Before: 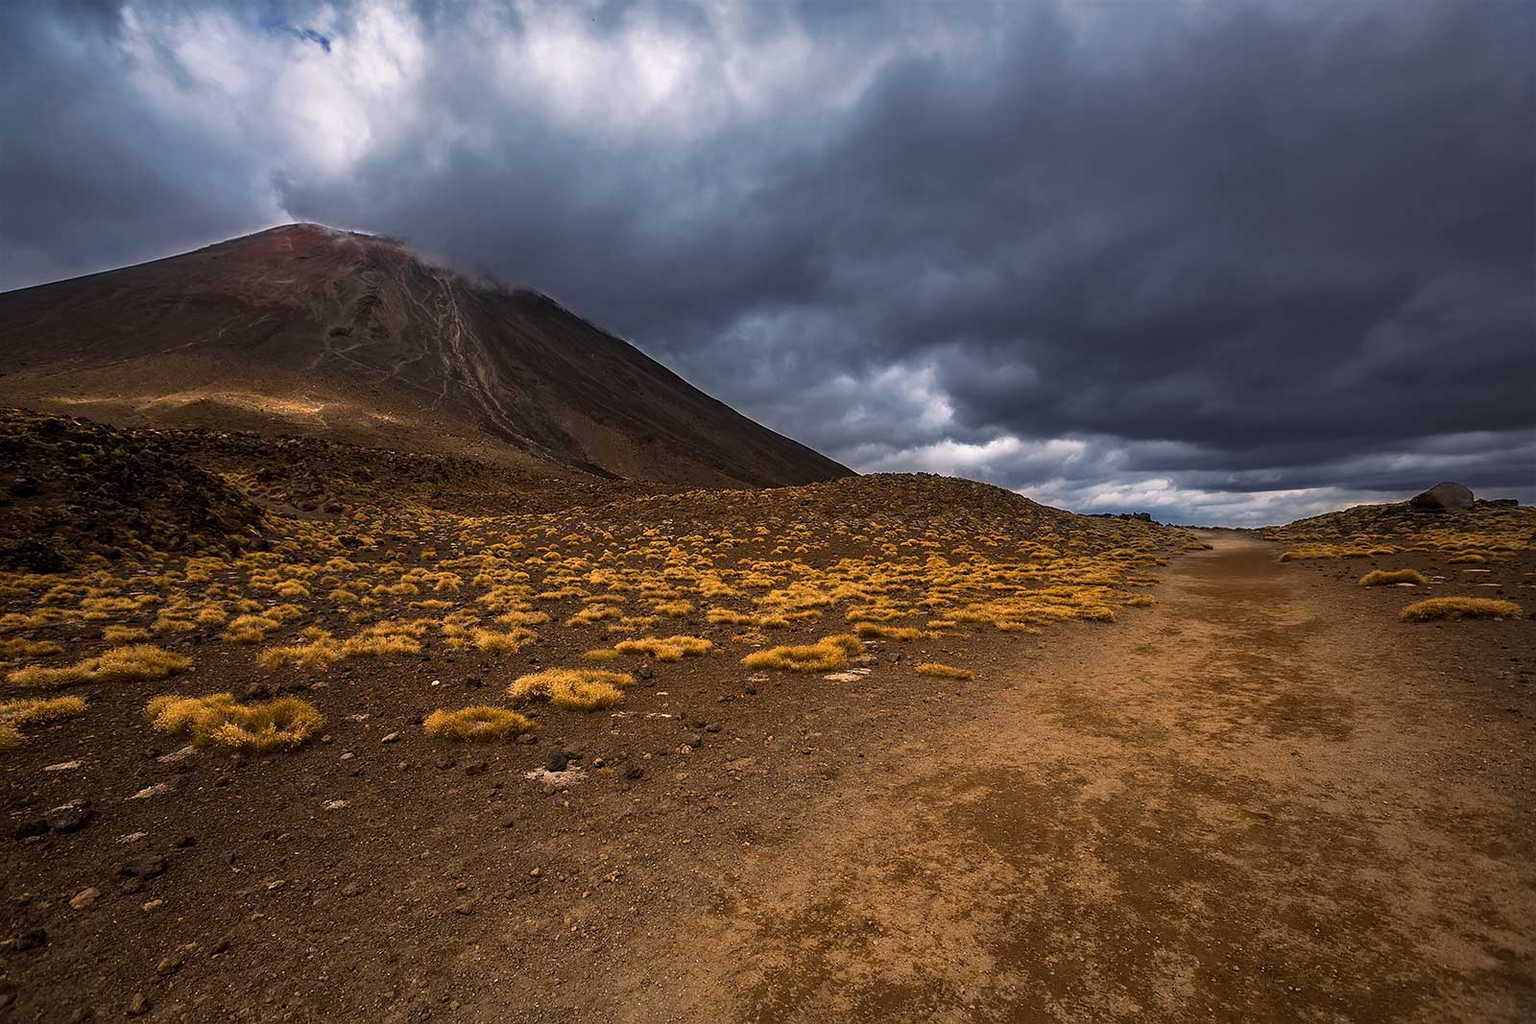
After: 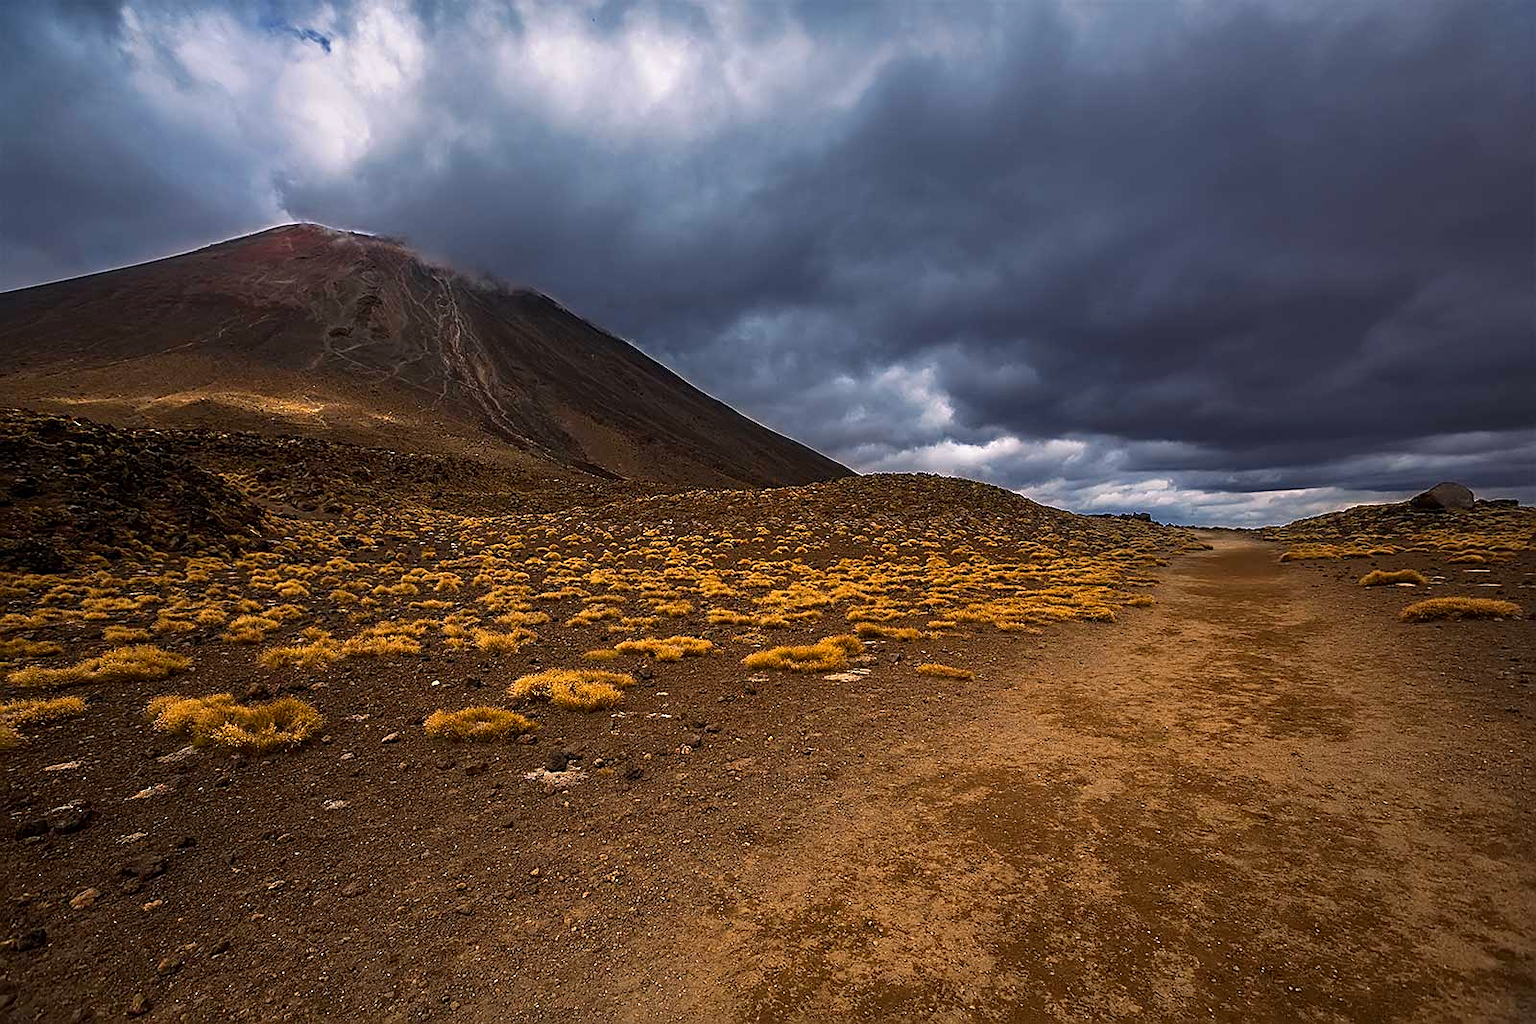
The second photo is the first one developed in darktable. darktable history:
sharpen: on, module defaults
contrast brightness saturation: saturation 0.13
